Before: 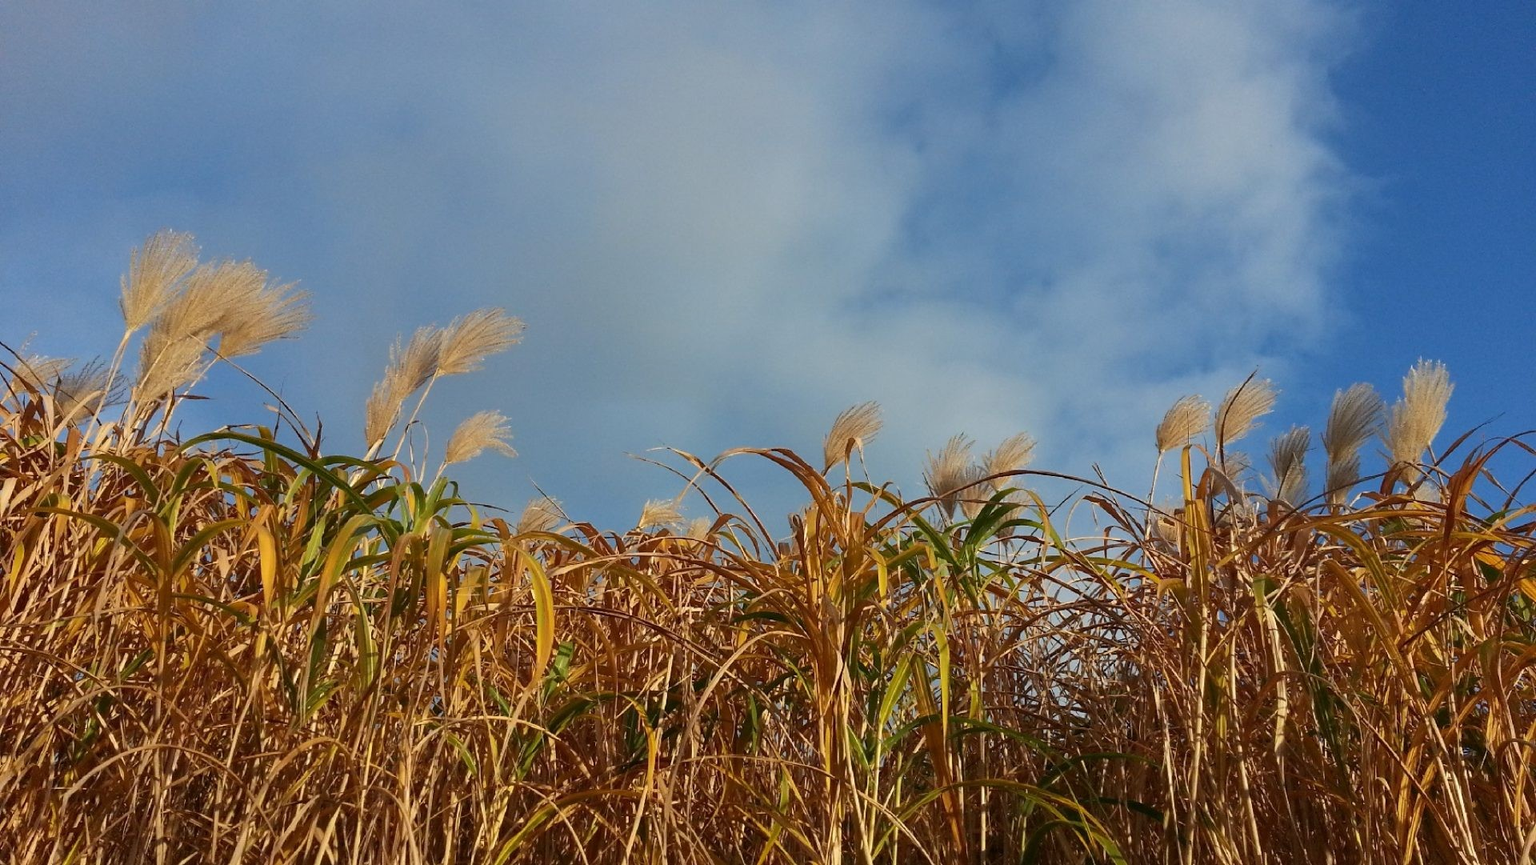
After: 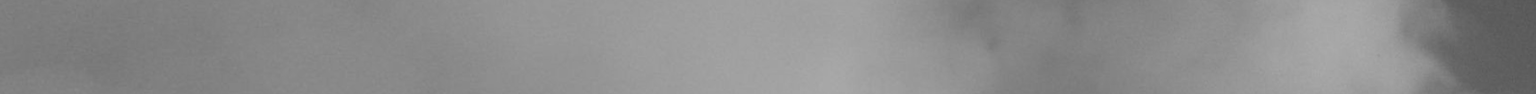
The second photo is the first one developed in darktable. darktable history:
crop and rotate: left 9.644%, top 9.491%, right 6.021%, bottom 80.509%
rotate and perspective: rotation -0.013°, lens shift (vertical) -0.027, lens shift (horizontal) 0.178, crop left 0.016, crop right 0.989, crop top 0.082, crop bottom 0.918
monochrome: on, module defaults
